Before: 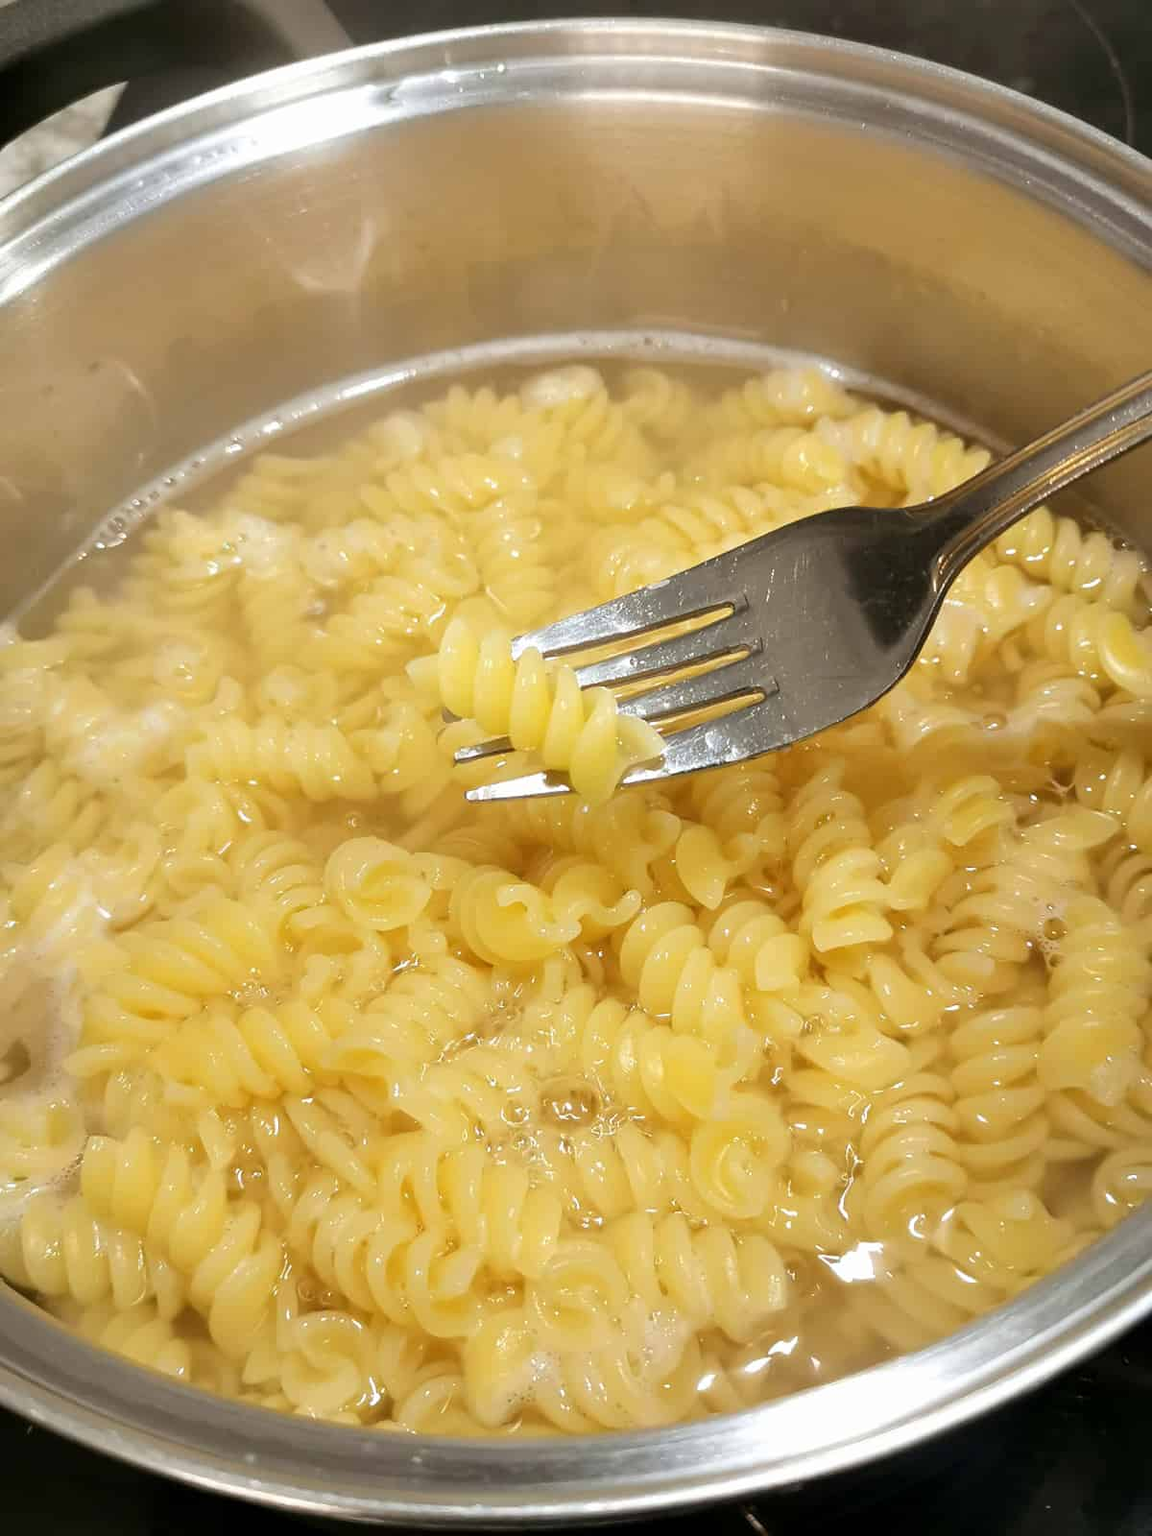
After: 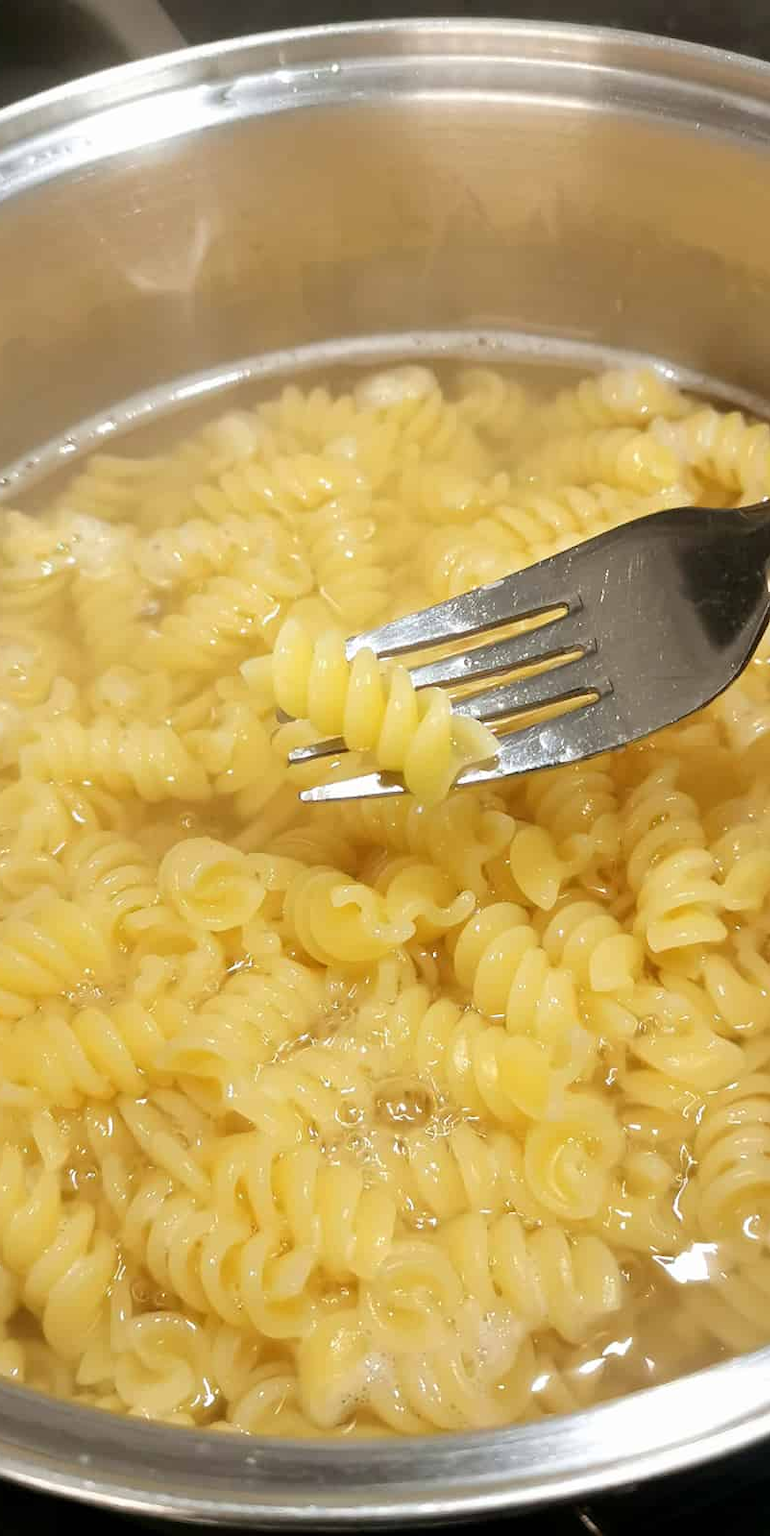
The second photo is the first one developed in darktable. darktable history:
crop and rotate: left 14.453%, right 18.692%
color correction: highlights b* 0.041, saturation 0.994
